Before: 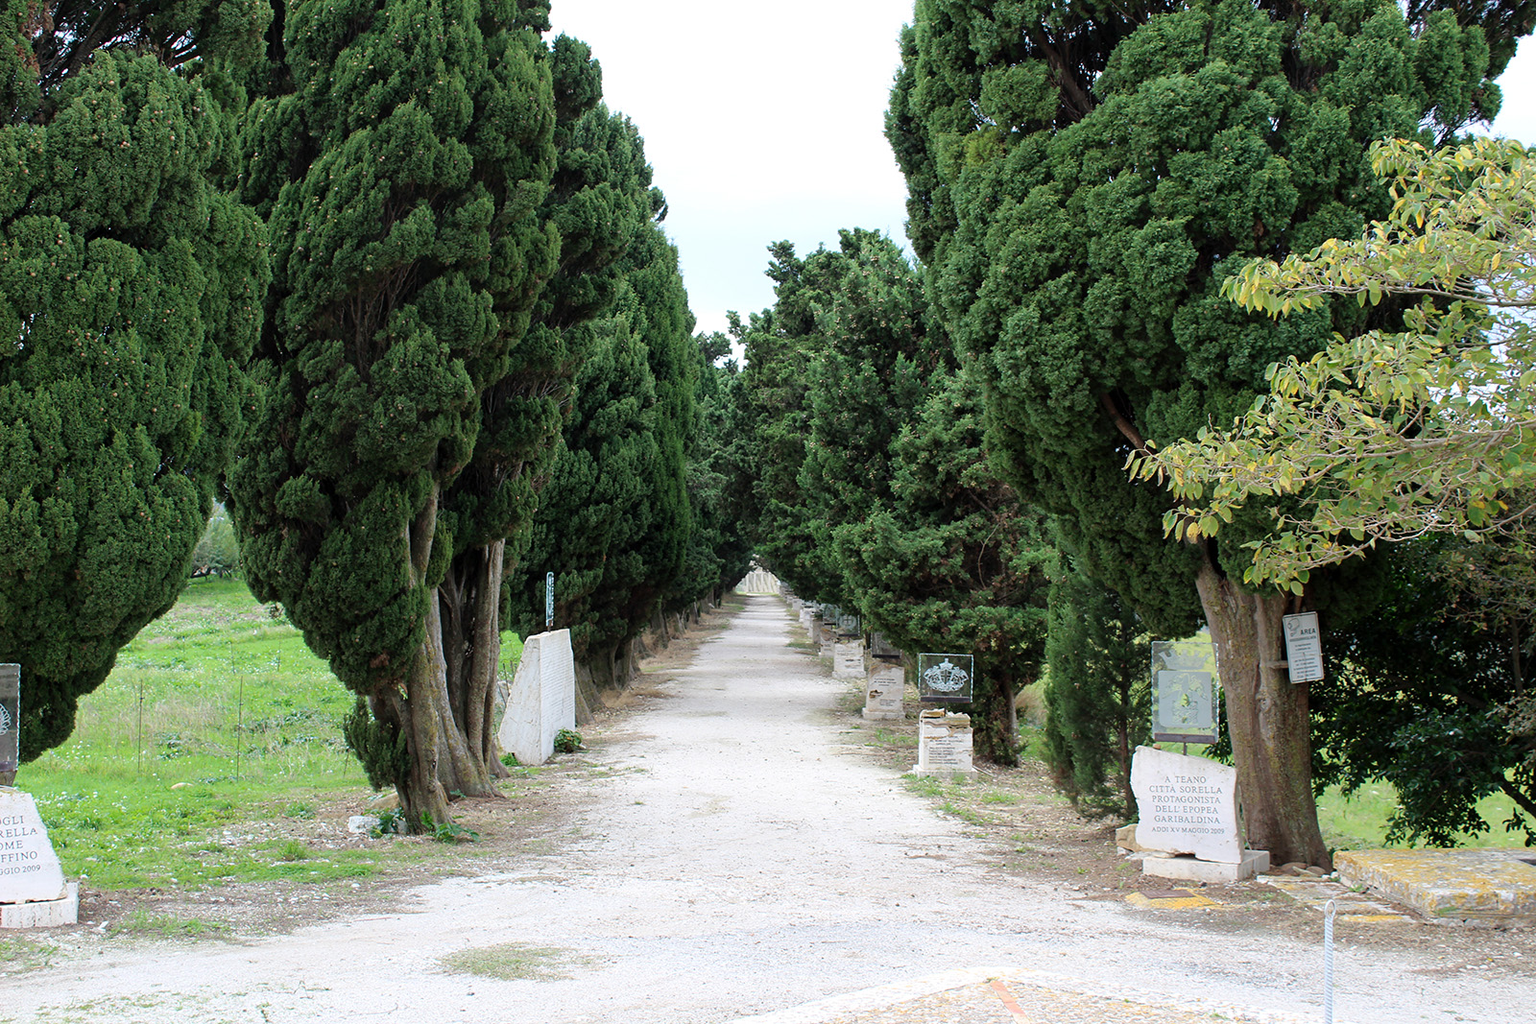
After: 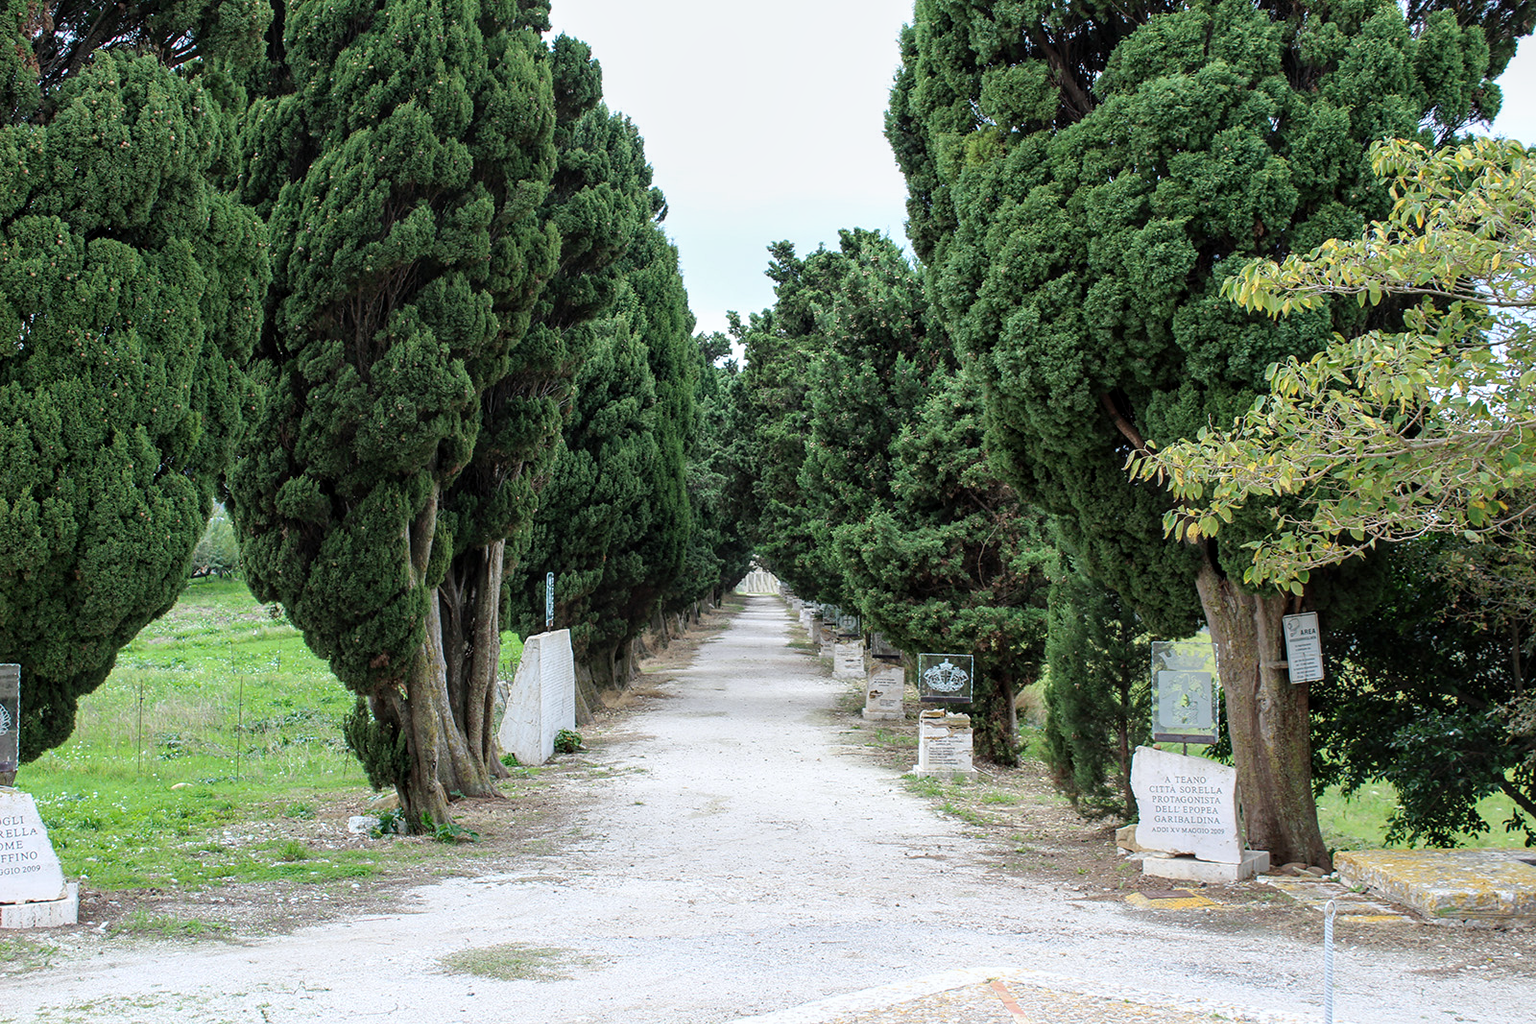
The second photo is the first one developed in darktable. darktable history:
local contrast: on, module defaults
white balance: red 0.986, blue 1.01
